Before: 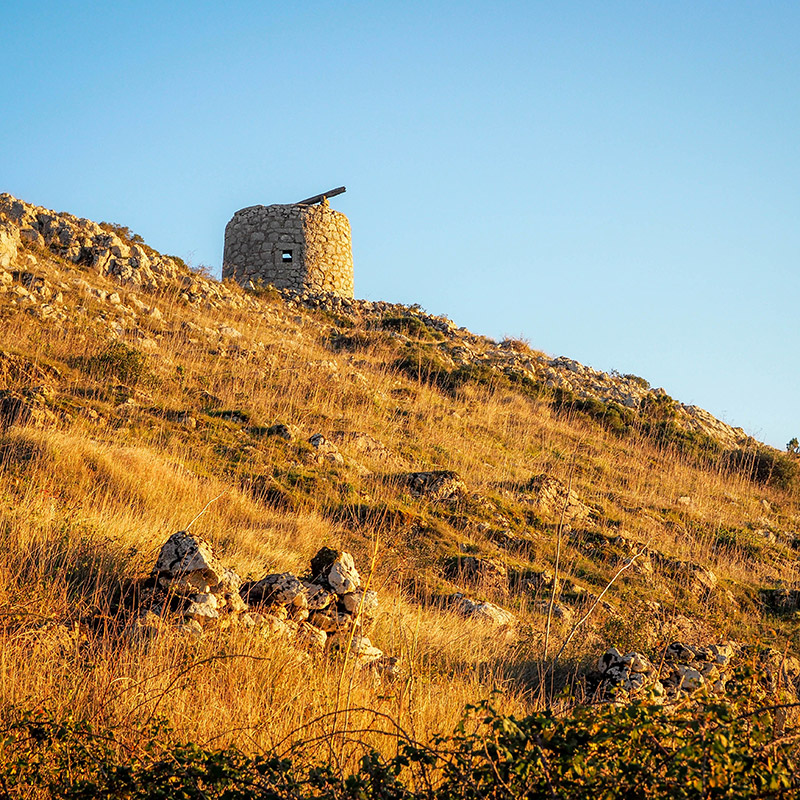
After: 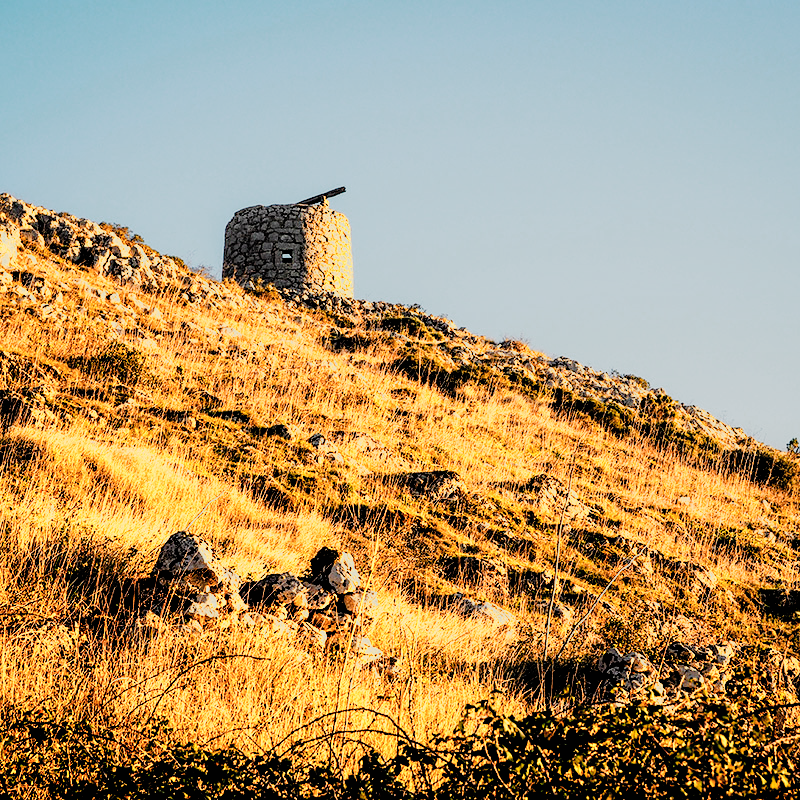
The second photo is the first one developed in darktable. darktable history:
filmic rgb: black relative exposure -2.85 EV, white relative exposure 4.56 EV, hardness 1.77, contrast 1.25, preserve chrominance no, color science v5 (2021)
color zones: curves: ch0 [(0.018, 0.548) (0.224, 0.64) (0.425, 0.447) (0.675, 0.575) (0.732, 0.579)]; ch1 [(0.066, 0.487) (0.25, 0.5) (0.404, 0.43) (0.75, 0.421) (0.956, 0.421)]; ch2 [(0.044, 0.561) (0.215, 0.465) (0.399, 0.544) (0.465, 0.548) (0.614, 0.447) (0.724, 0.43) (0.882, 0.623) (0.956, 0.632)]
